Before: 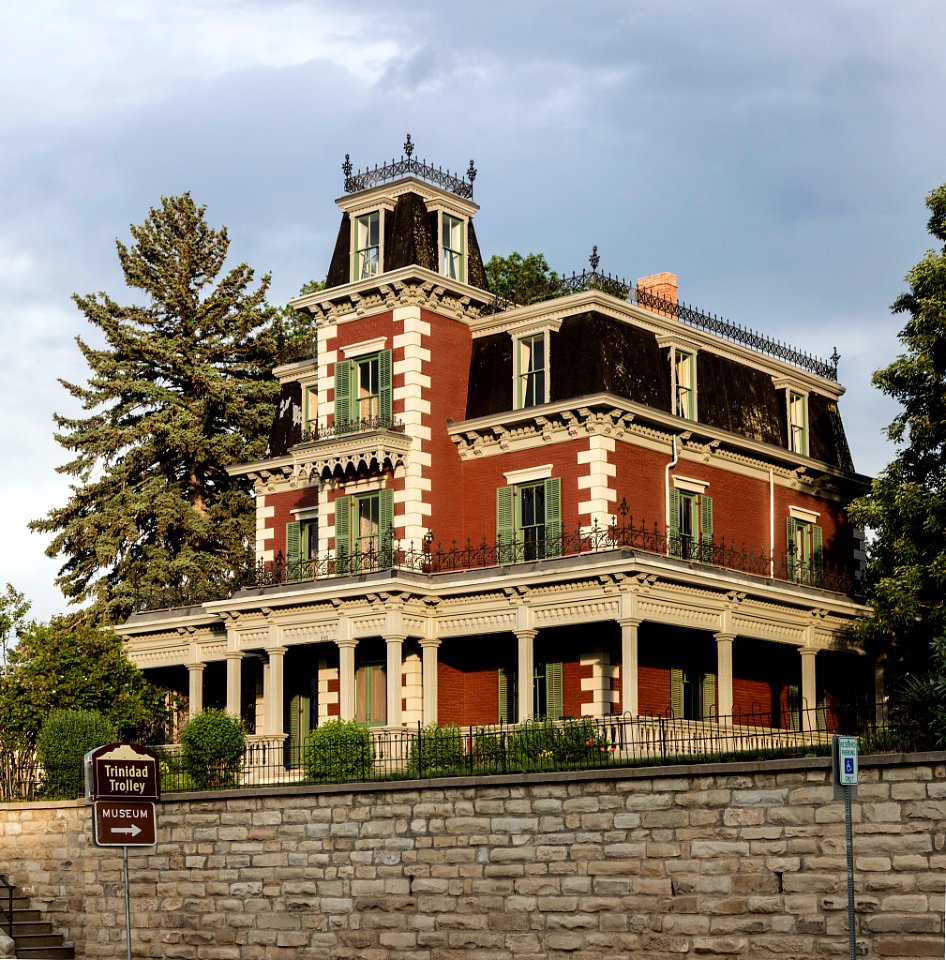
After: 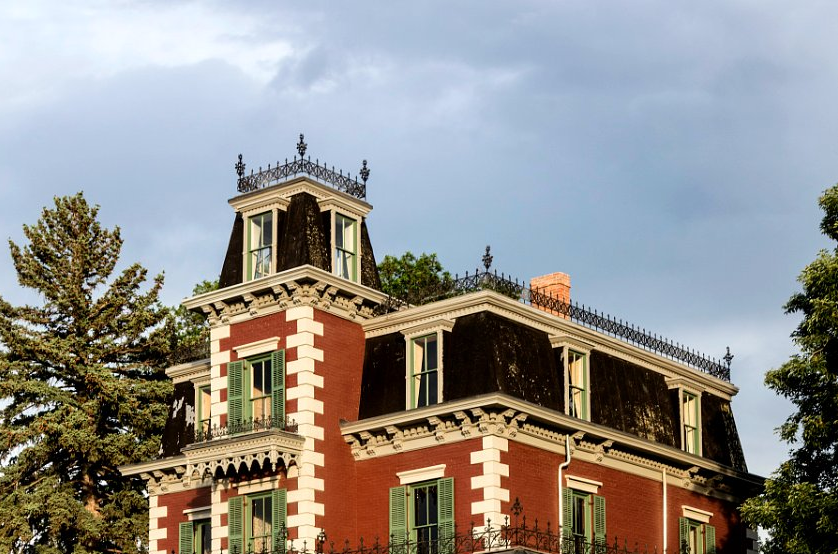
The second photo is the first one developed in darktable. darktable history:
crop and rotate: left 11.373%, bottom 42.275%
